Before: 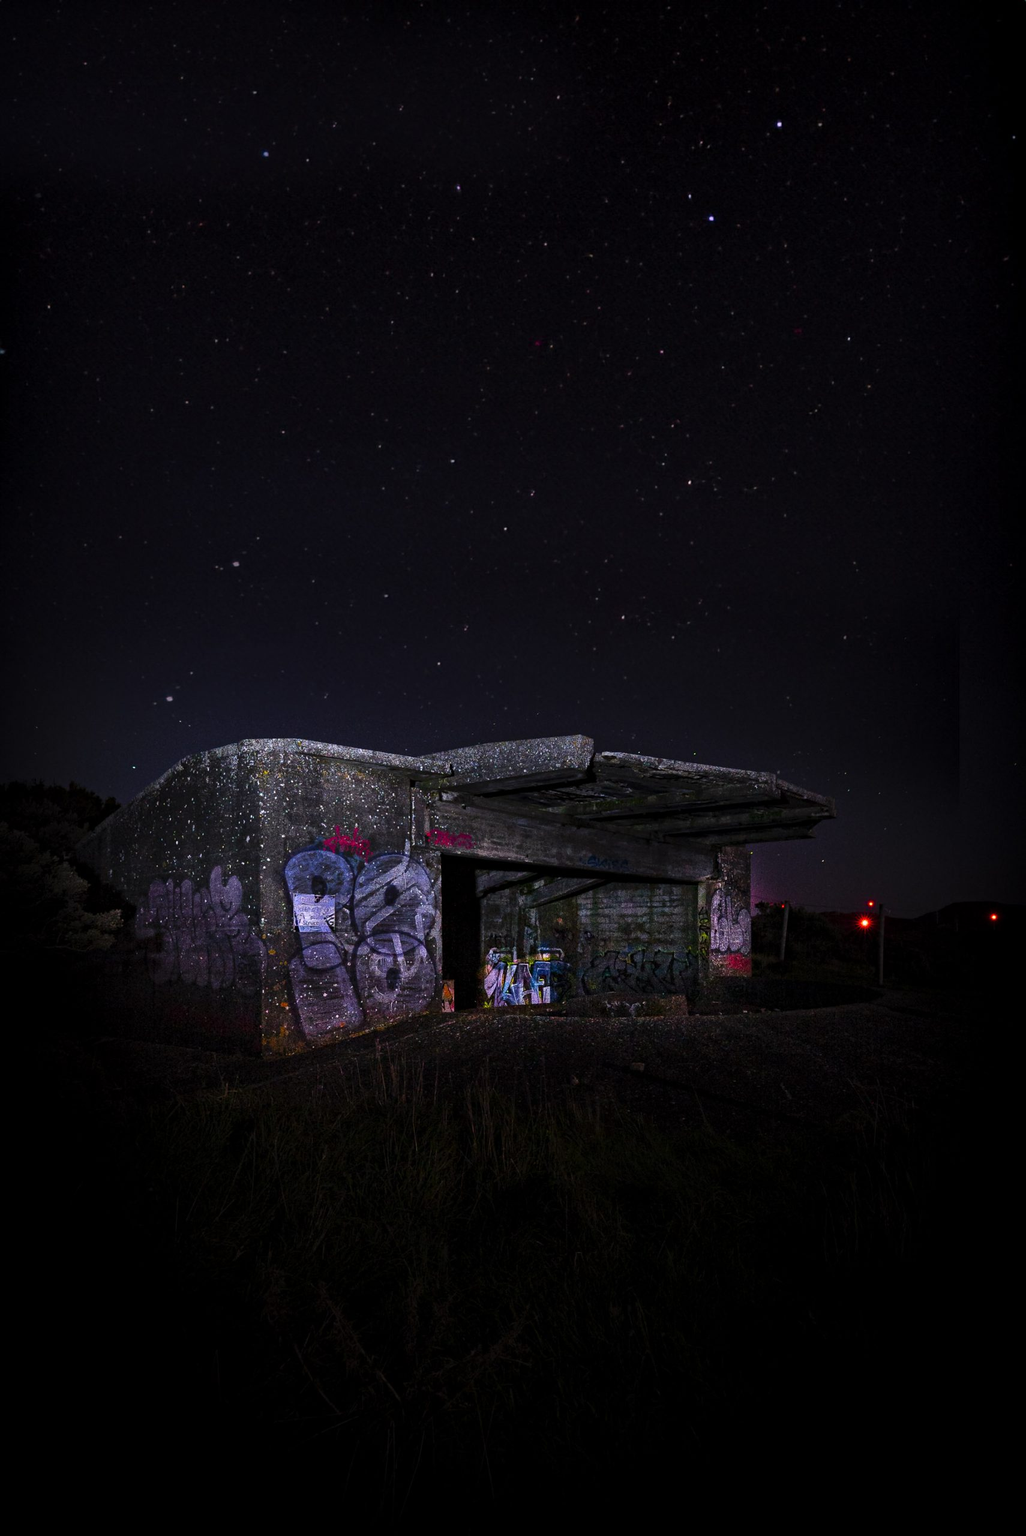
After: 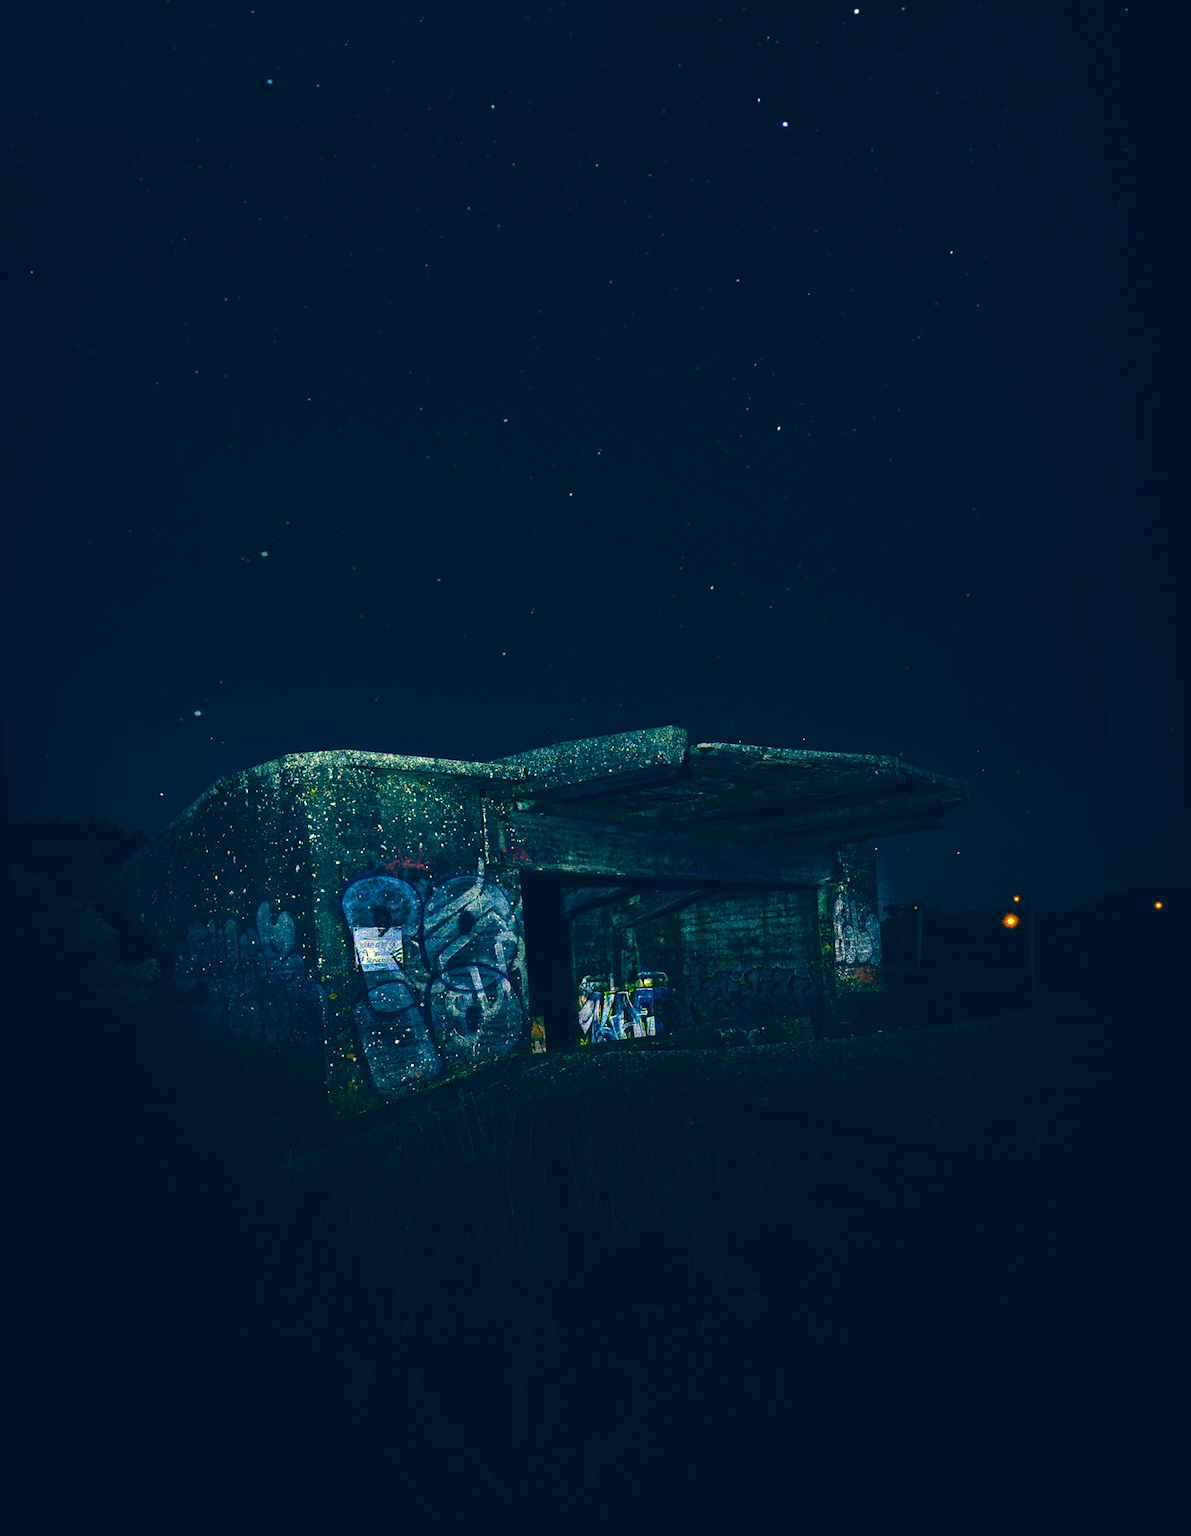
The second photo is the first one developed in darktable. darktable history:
rotate and perspective: rotation -3.52°, crop left 0.036, crop right 0.964, crop top 0.081, crop bottom 0.919
tone equalizer: -8 EV -0.75 EV, -7 EV -0.7 EV, -6 EV -0.6 EV, -5 EV -0.4 EV, -3 EV 0.4 EV, -2 EV 0.6 EV, -1 EV 0.7 EV, +0 EV 0.75 EV, edges refinement/feathering 500, mask exposure compensation -1.57 EV, preserve details no
color correction: highlights a* -15.58, highlights b* 40, shadows a* -40, shadows b* -26.18
